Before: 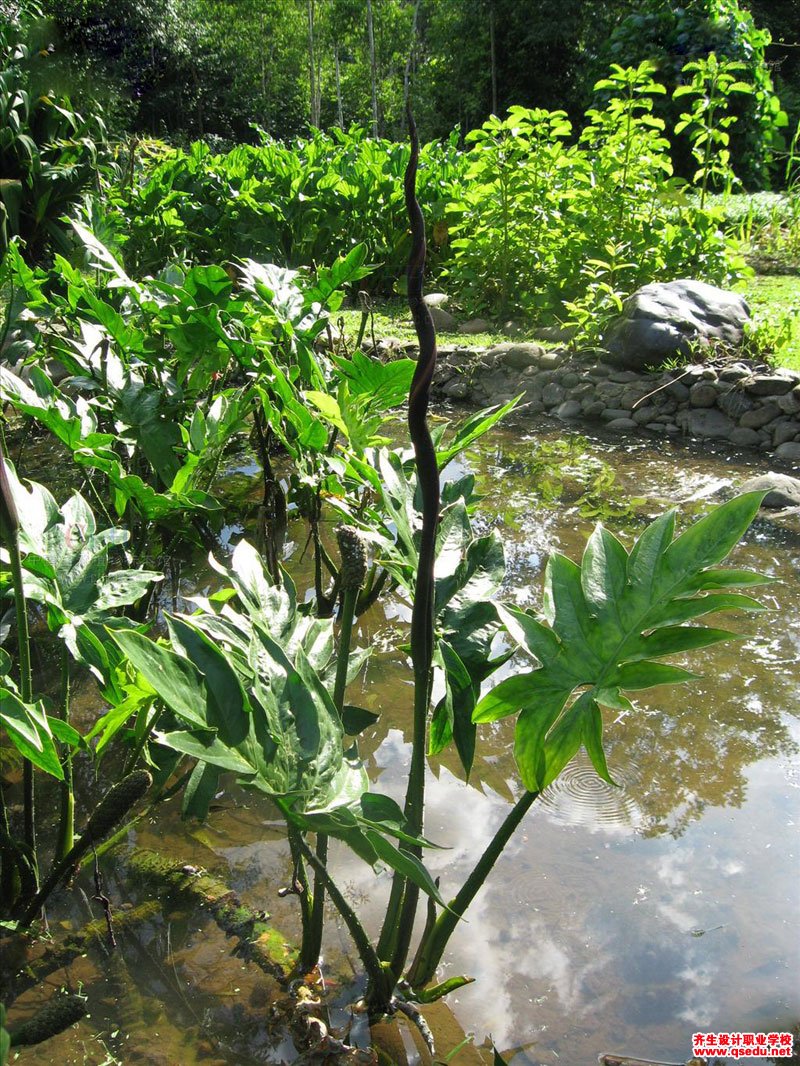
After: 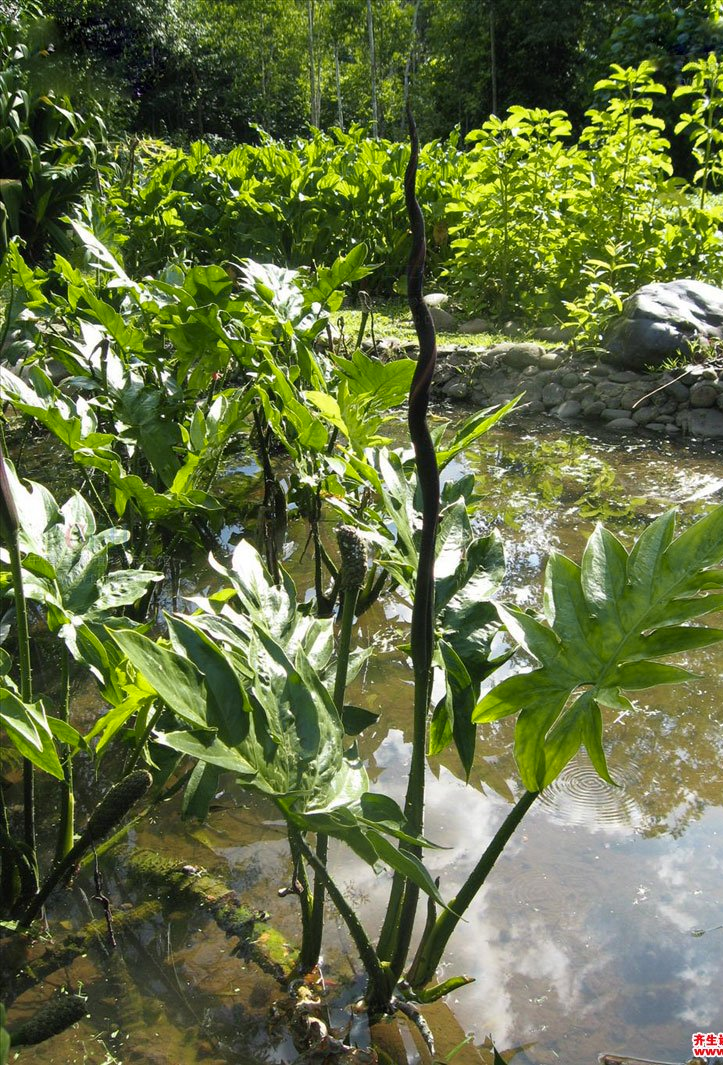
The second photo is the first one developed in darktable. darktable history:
crop: right 9.509%, bottom 0.031%
color zones: curves: ch2 [(0, 0.5) (0.143, 0.5) (0.286, 0.489) (0.415, 0.421) (0.571, 0.5) (0.714, 0.5) (0.857, 0.5) (1, 0.5)]
